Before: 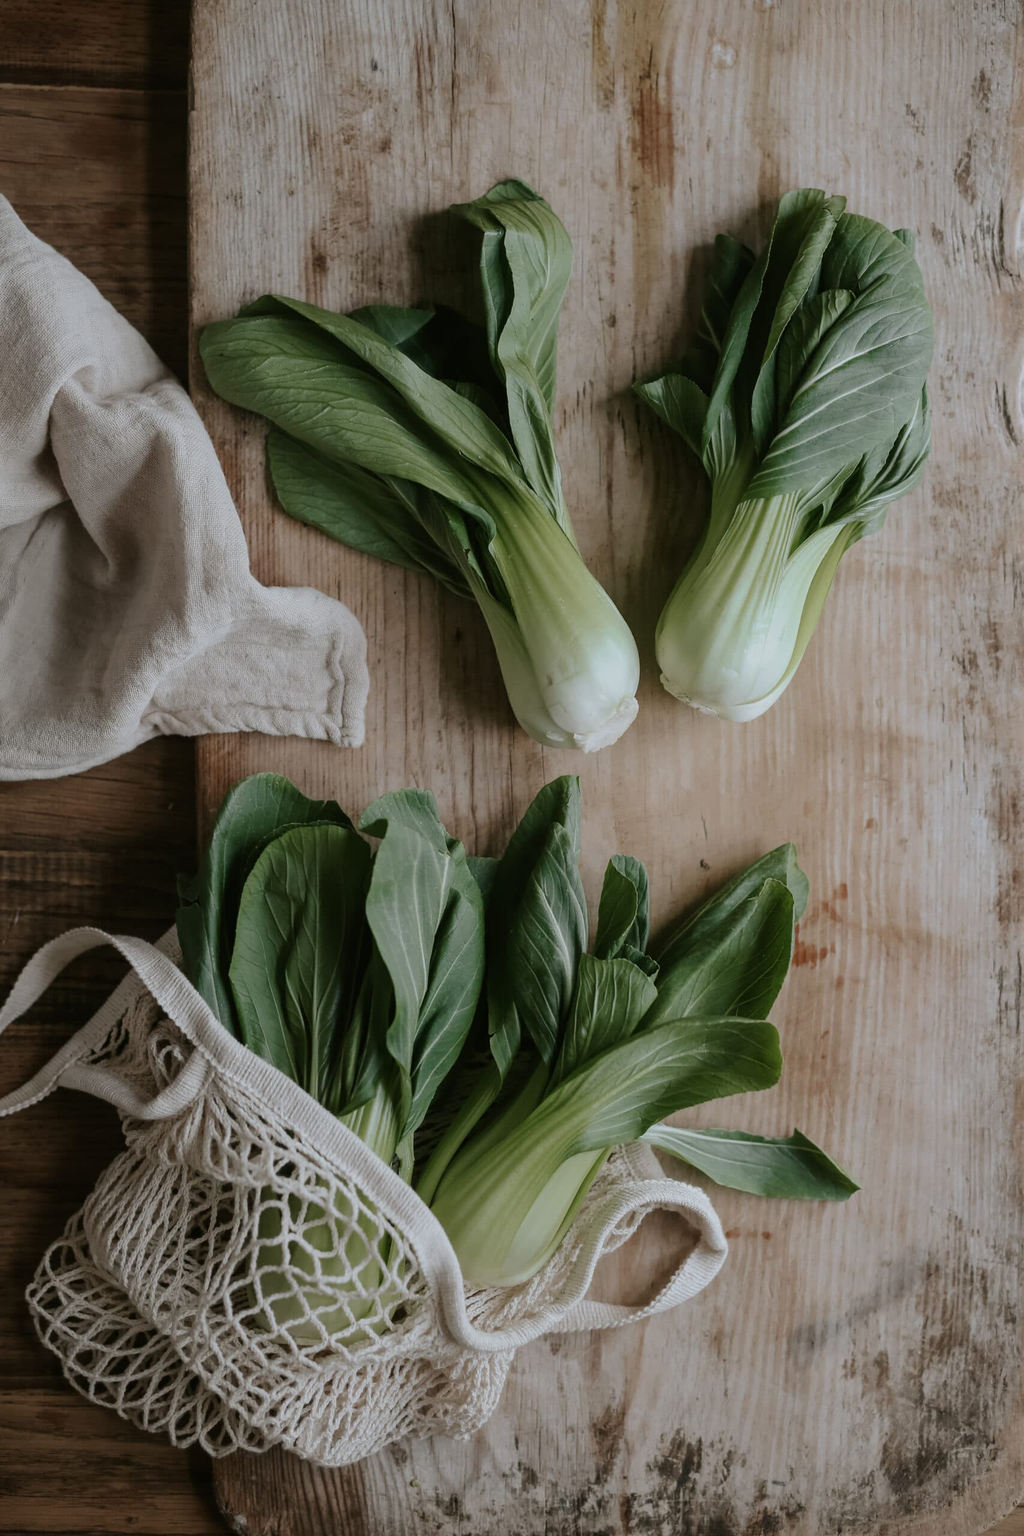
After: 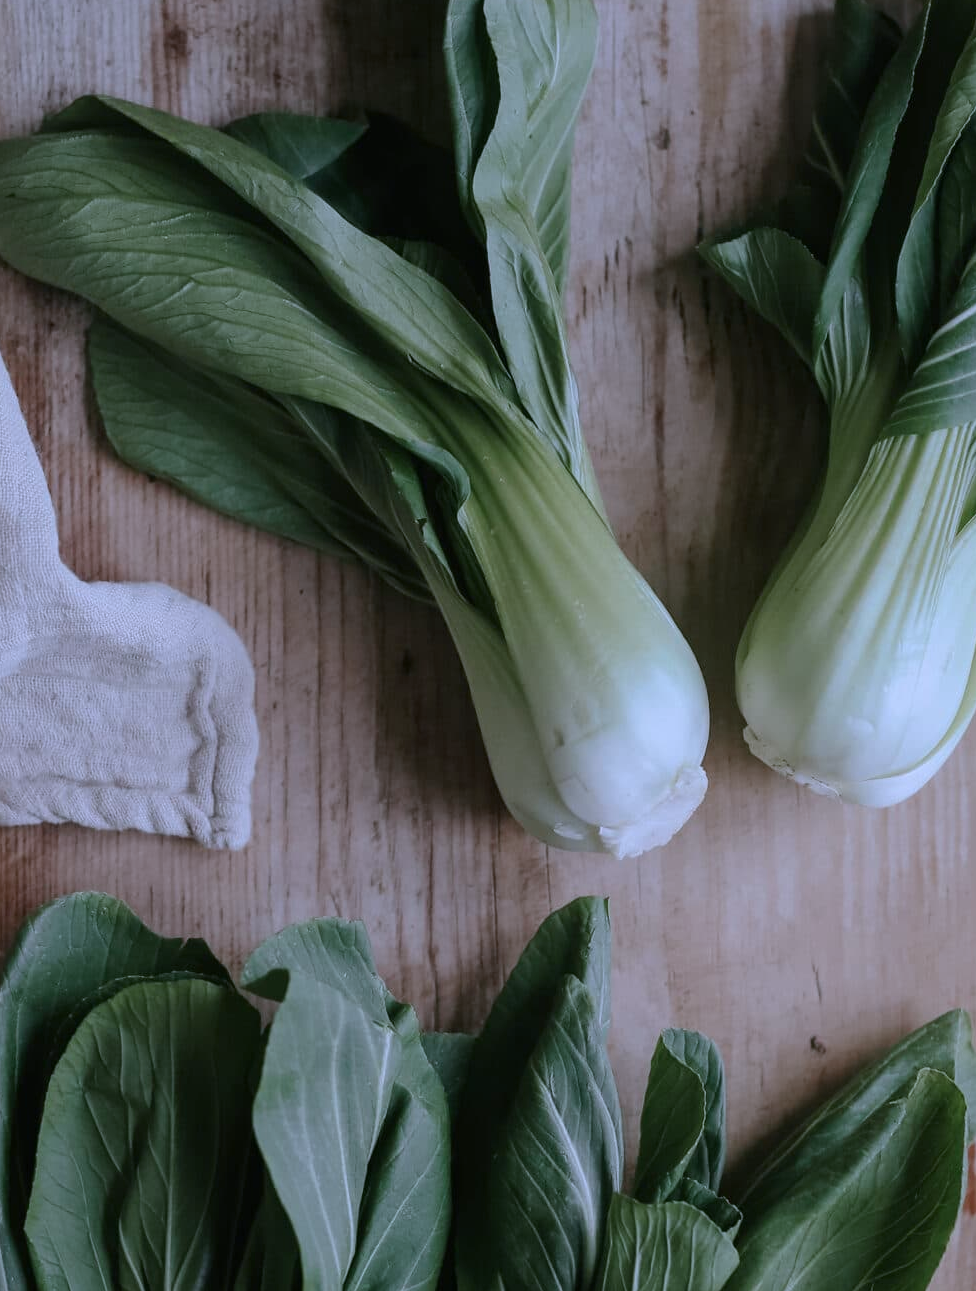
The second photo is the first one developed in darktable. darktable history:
color calibration: illuminant as shot in camera, x 0.379, y 0.396, temperature 4138.76 K
crop: left 20.932%, top 15.471%, right 21.848%, bottom 34.081%
